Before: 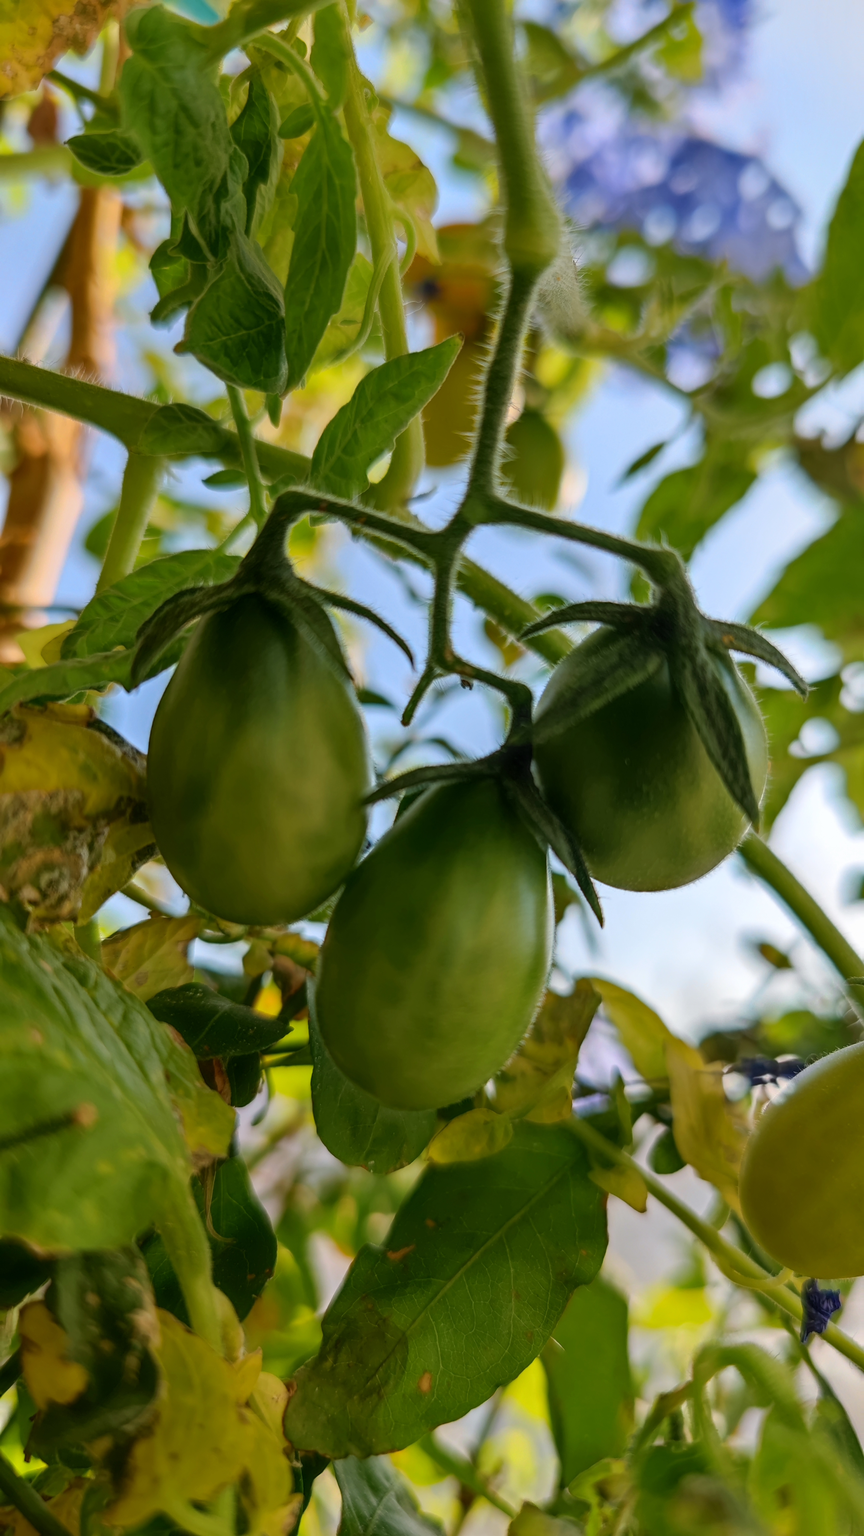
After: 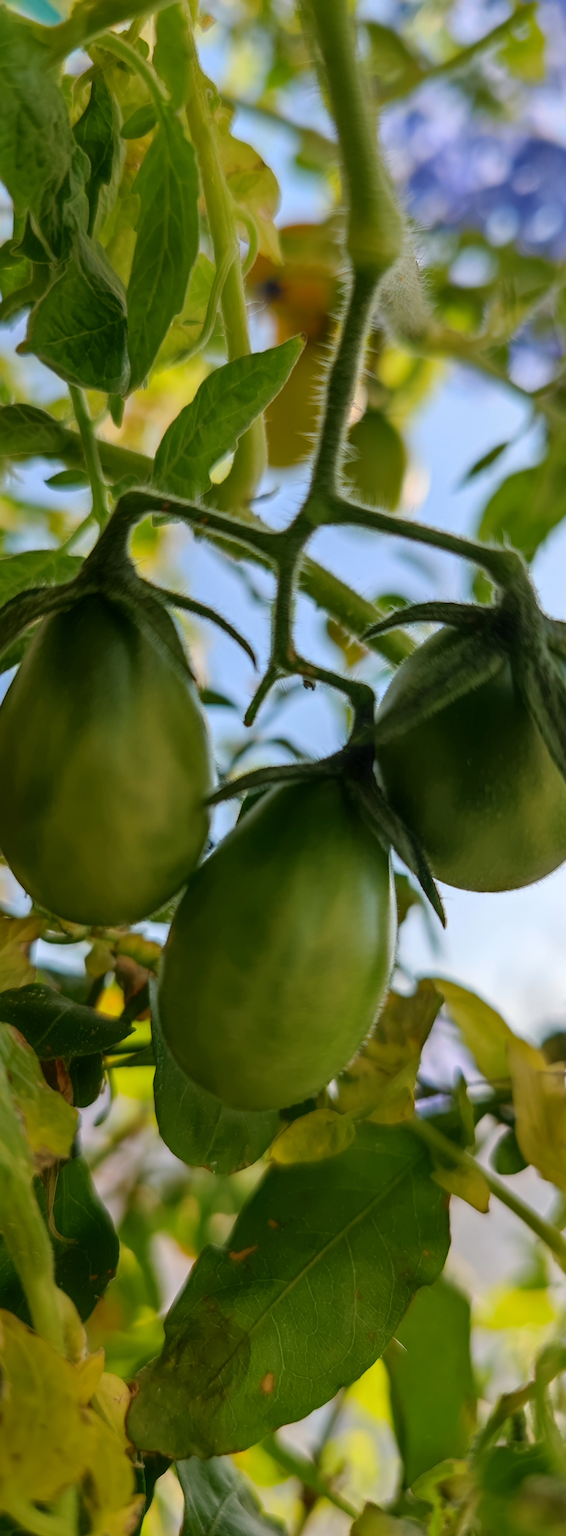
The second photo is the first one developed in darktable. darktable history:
crop and rotate: left 18.308%, right 16.144%
